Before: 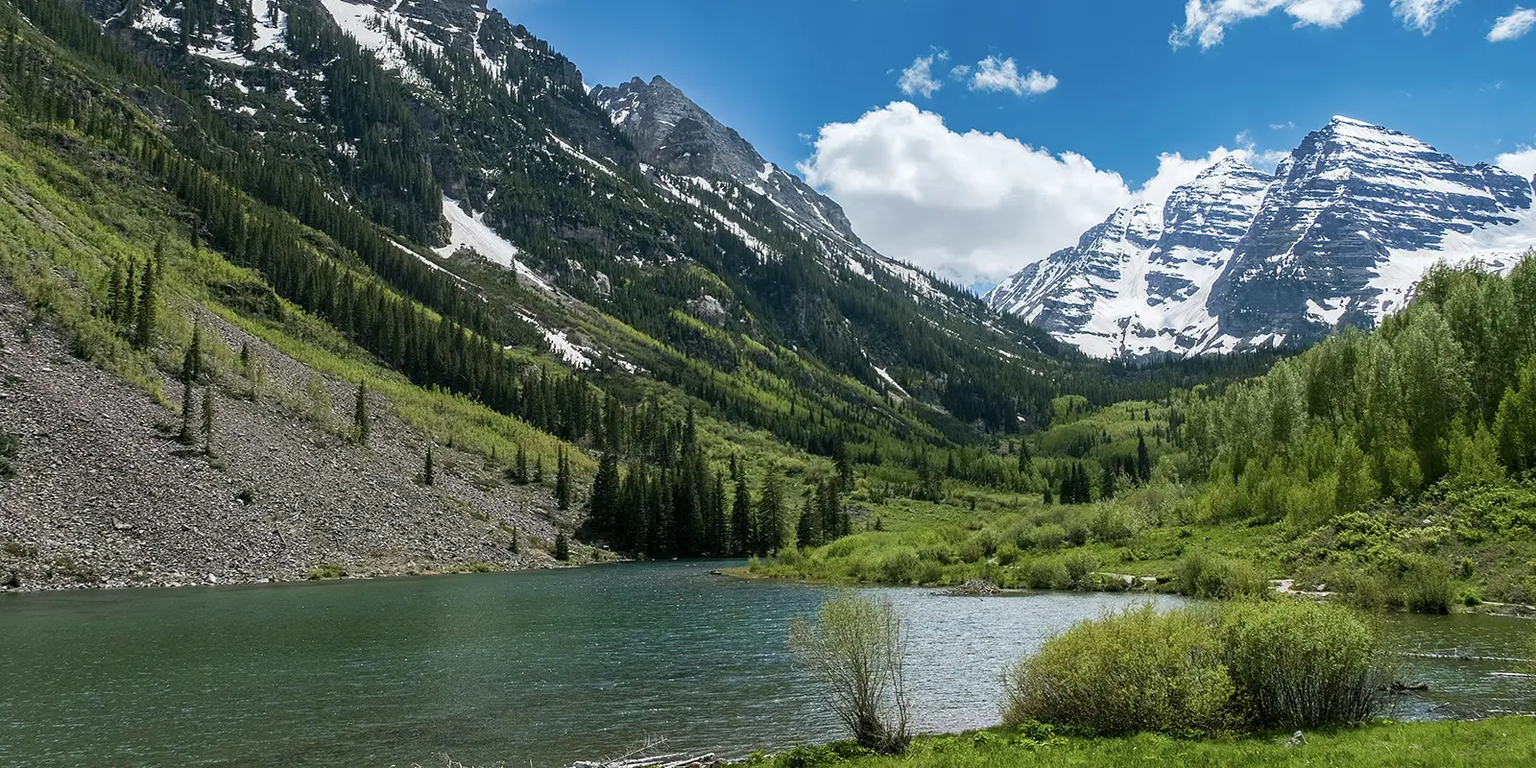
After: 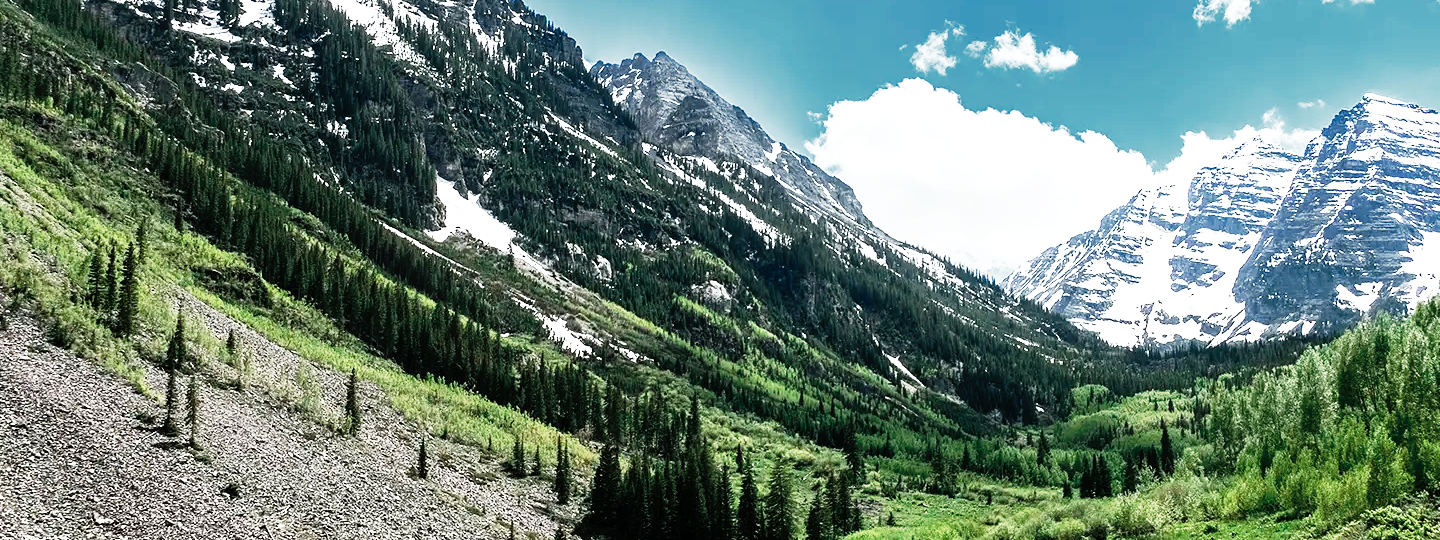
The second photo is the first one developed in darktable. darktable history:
color zones: curves: ch0 [(0, 0.5) (0.125, 0.4) (0.25, 0.5) (0.375, 0.4) (0.5, 0.4) (0.625, 0.35) (0.75, 0.35) (0.875, 0.5)]; ch1 [(0, 0.35) (0.125, 0.45) (0.25, 0.35) (0.375, 0.35) (0.5, 0.35) (0.625, 0.35) (0.75, 0.45) (0.875, 0.35)]; ch2 [(0, 0.6) (0.125, 0.5) (0.25, 0.5) (0.375, 0.6) (0.5, 0.6) (0.625, 0.5) (0.75, 0.5) (0.875, 0.5)]
base curve: curves: ch0 [(0, 0) (0.012, 0.01) (0.073, 0.168) (0.31, 0.711) (0.645, 0.957) (1, 1)], preserve colors none
tone equalizer: -8 EV -0.75 EV, -7 EV -0.7 EV, -6 EV -0.6 EV, -5 EV -0.4 EV, -3 EV 0.4 EV, -2 EV 0.6 EV, -1 EV 0.7 EV, +0 EV 0.75 EV, edges refinement/feathering 500, mask exposure compensation -1.57 EV, preserve details no
crop: left 1.509%, top 3.452%, right 7.696%, bottom 28.452%
